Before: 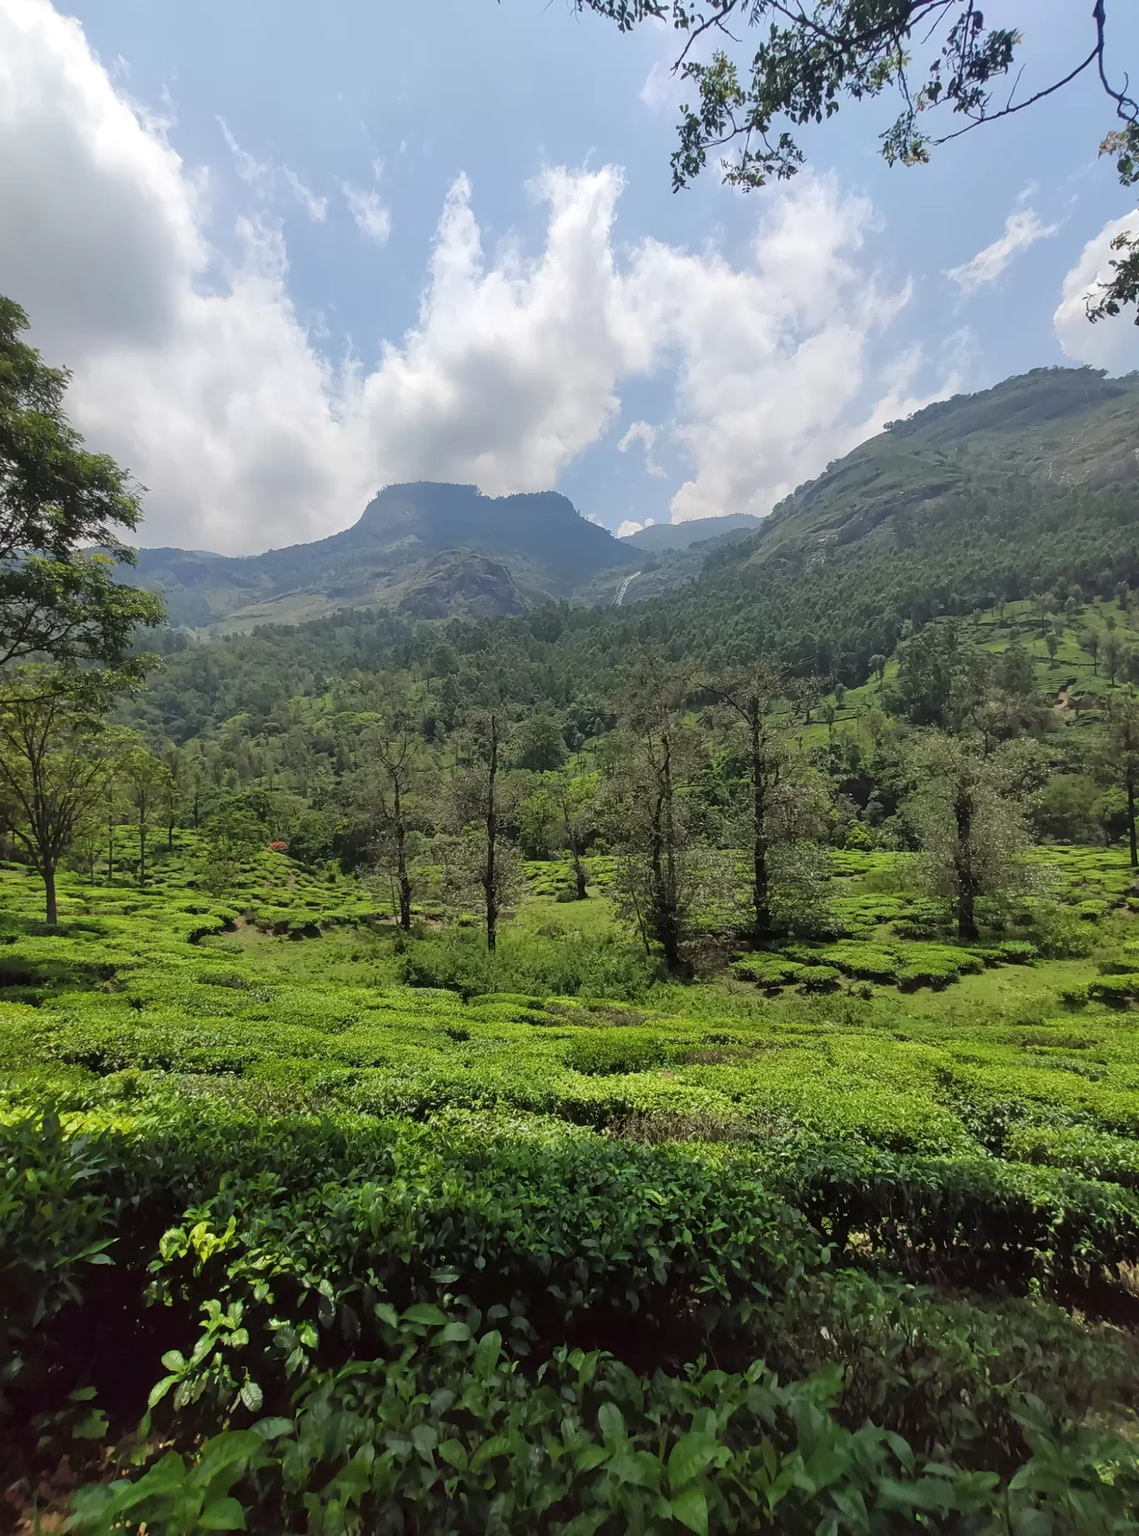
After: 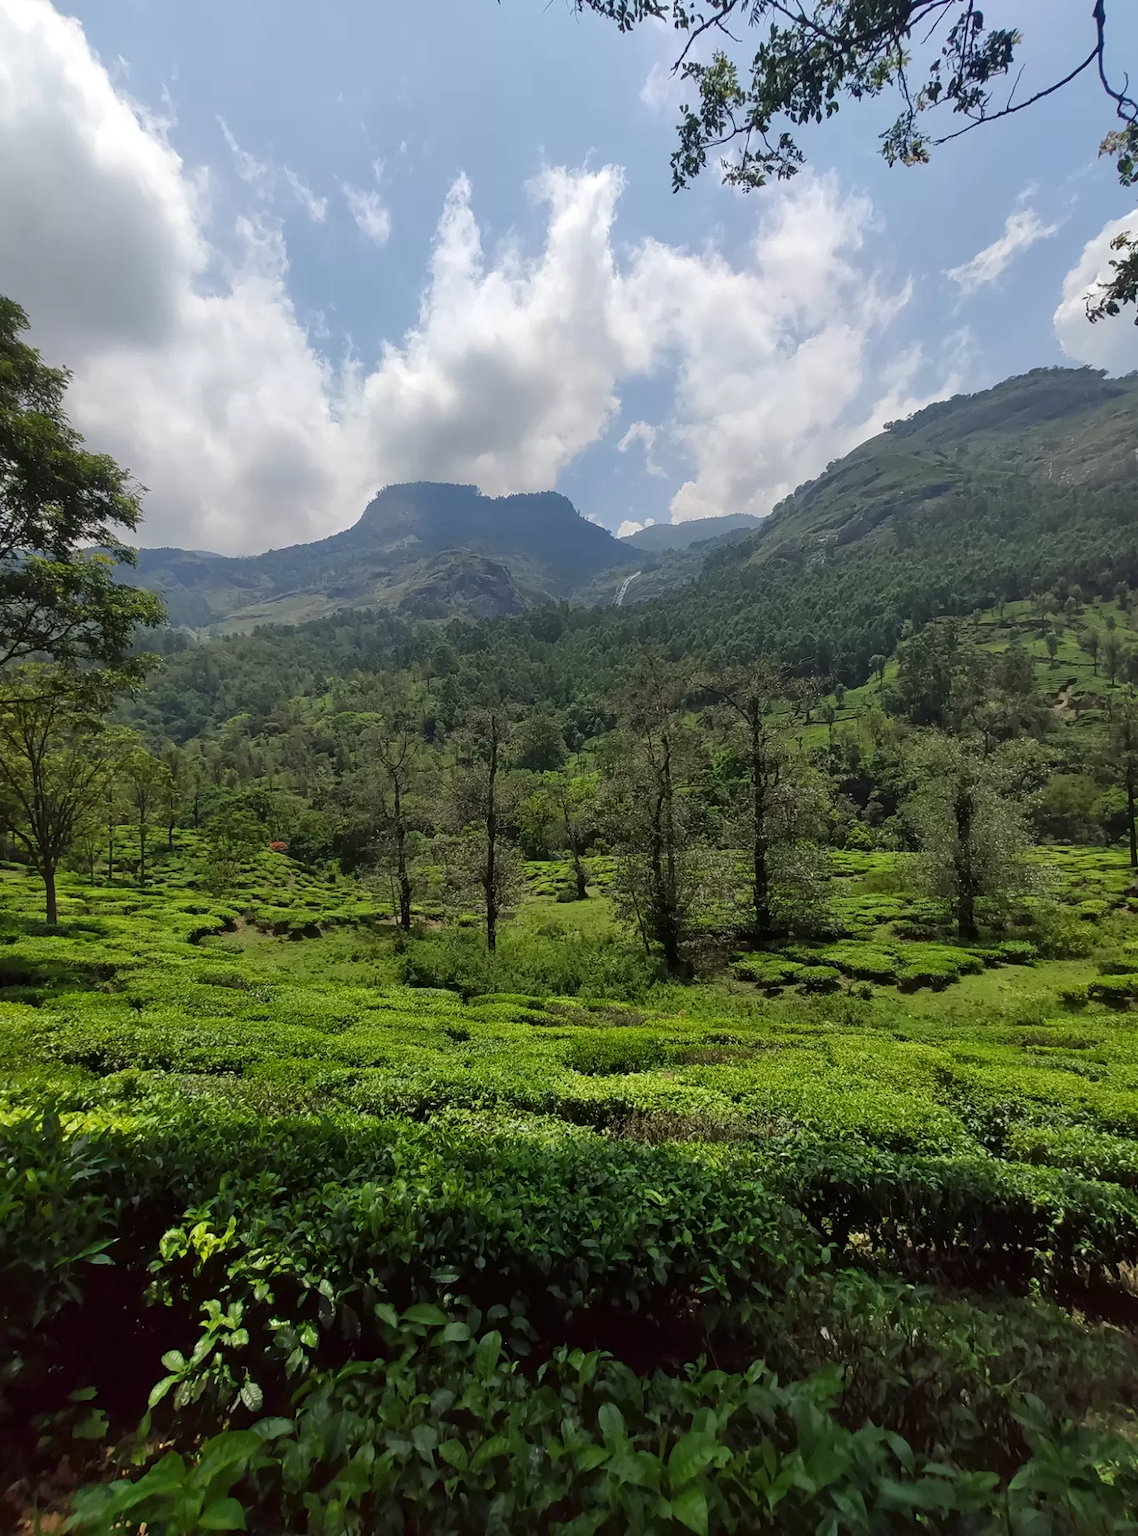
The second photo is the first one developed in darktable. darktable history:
contrast brightness saturation: brightness -0.09
